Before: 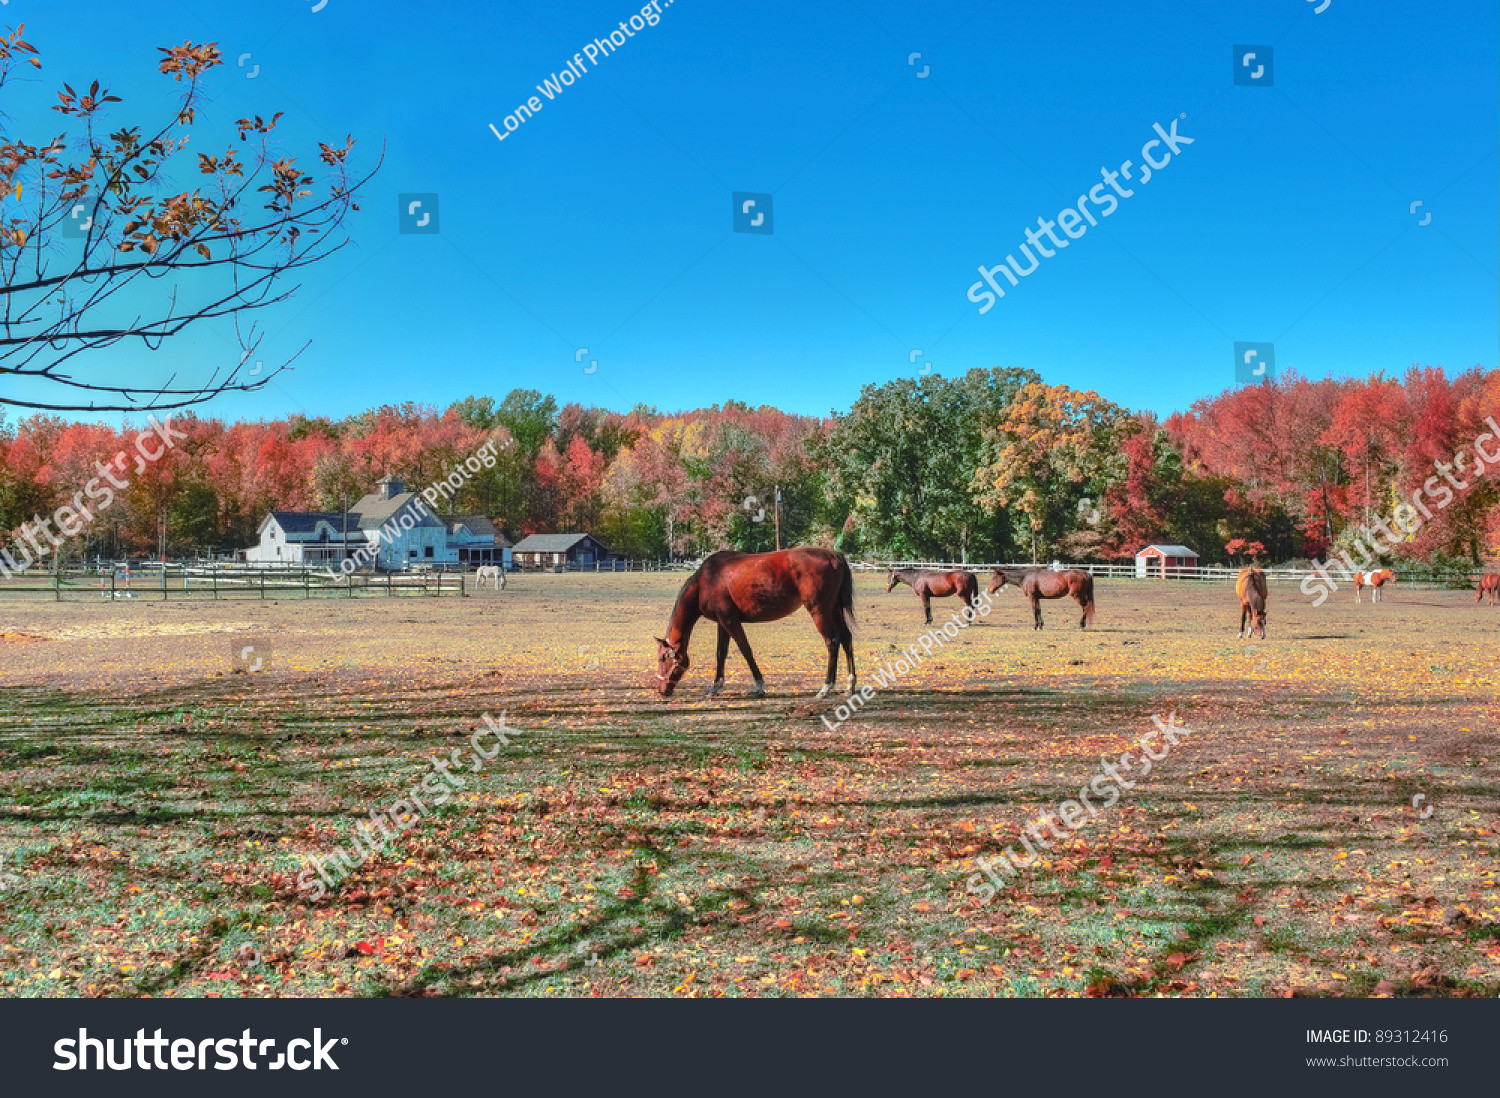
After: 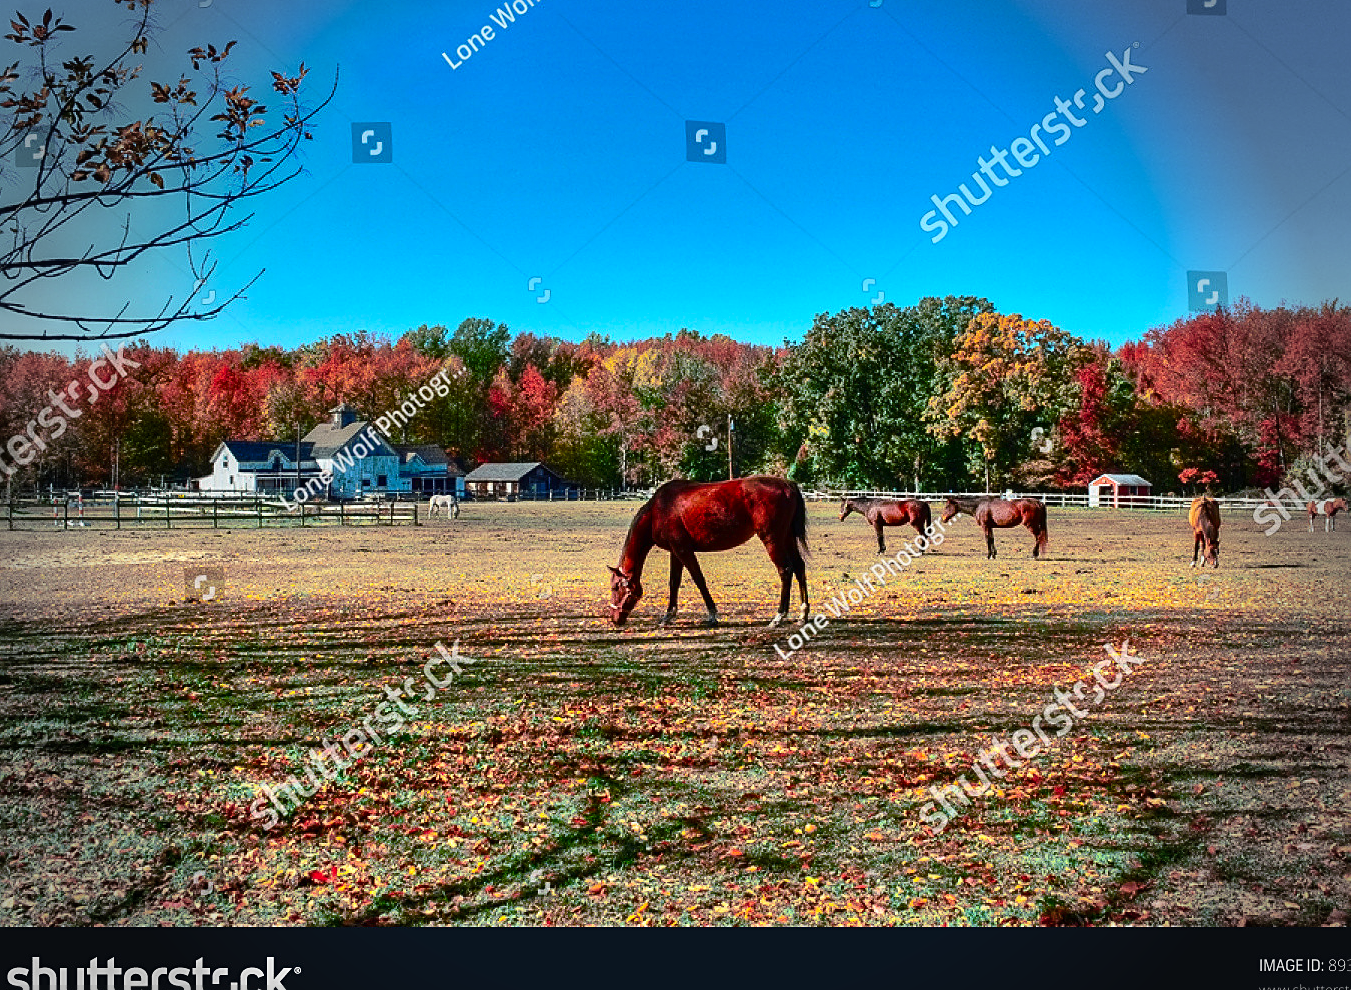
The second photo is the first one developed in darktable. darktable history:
contrast brightness saturation: contrast 0.221, brightness -0.18, saturation 0.238
vignetting: fall-off start 76.6%, fall-off radius 26.83%, width/height ratio 0.966, unbound false
crop: left 3.194%, top 6.513%, right 6.725%, bottom 3.242%
sharpen: on, module defaults
